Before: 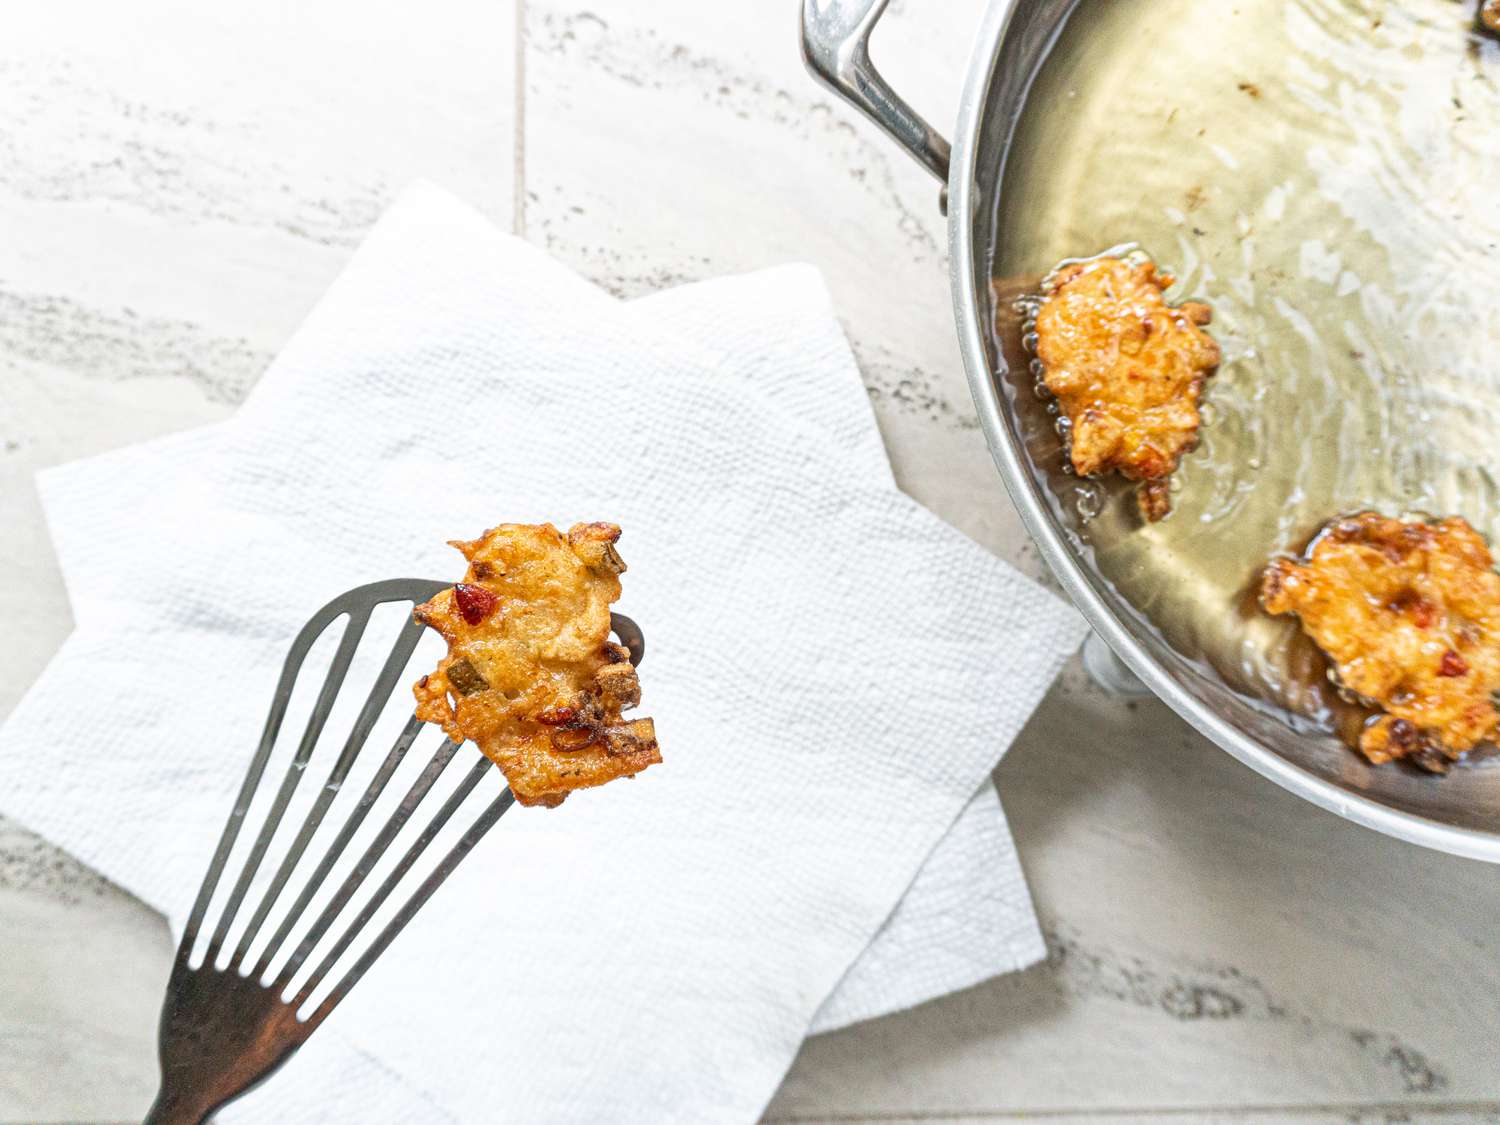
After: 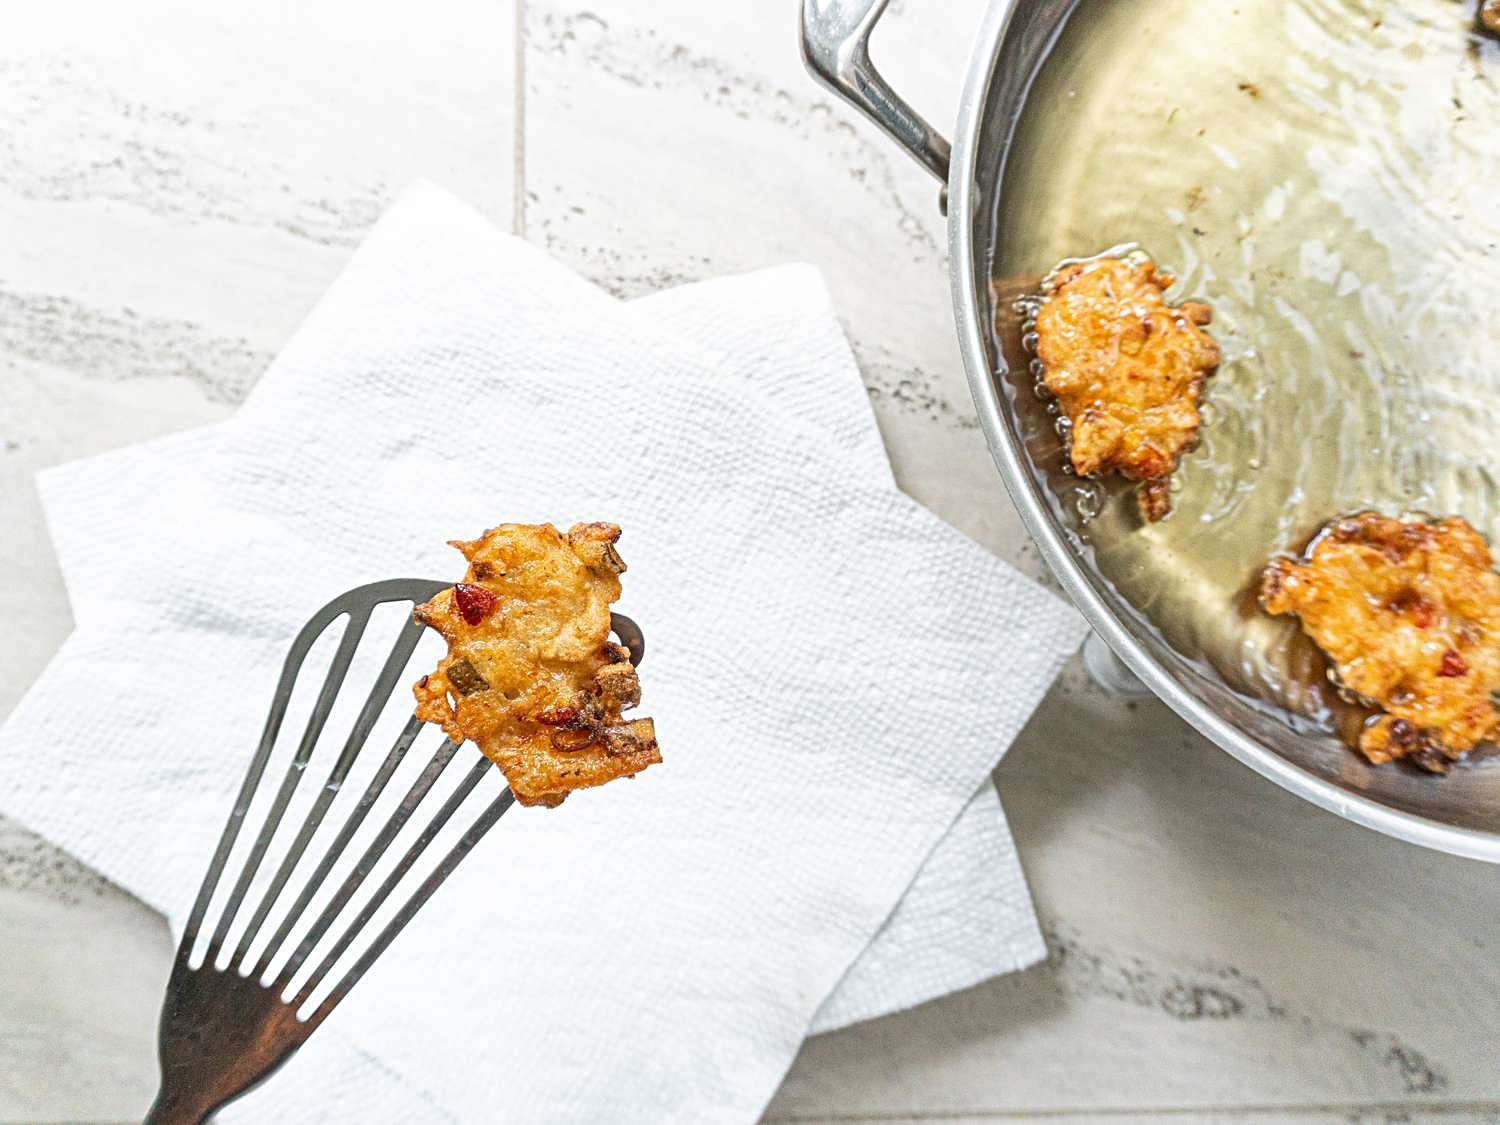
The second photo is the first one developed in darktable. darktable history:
sharpen: radius 2.498, amount 0.332
tone curve: curves: ch0 [(0, 0) (0.003, 0.022) (0.011, 0.027) (0.025, 0.038) (0.044, 0.056) (0.069, 0.081) (0.1, 0.11) (0.136, 0.145) (0.177, 0.185) (0.224, 0.229) (0.277, 0.278) (0.335, 0.335) (0.399, 0.399) (0.468, 0.468) (0.543, 0.543) (0.623, 0.623) (0.709, 0.705) (0.801, 0.793) (0.898, 0.887) (1, 1)], color space Lab, independent channels, preserve colors none
